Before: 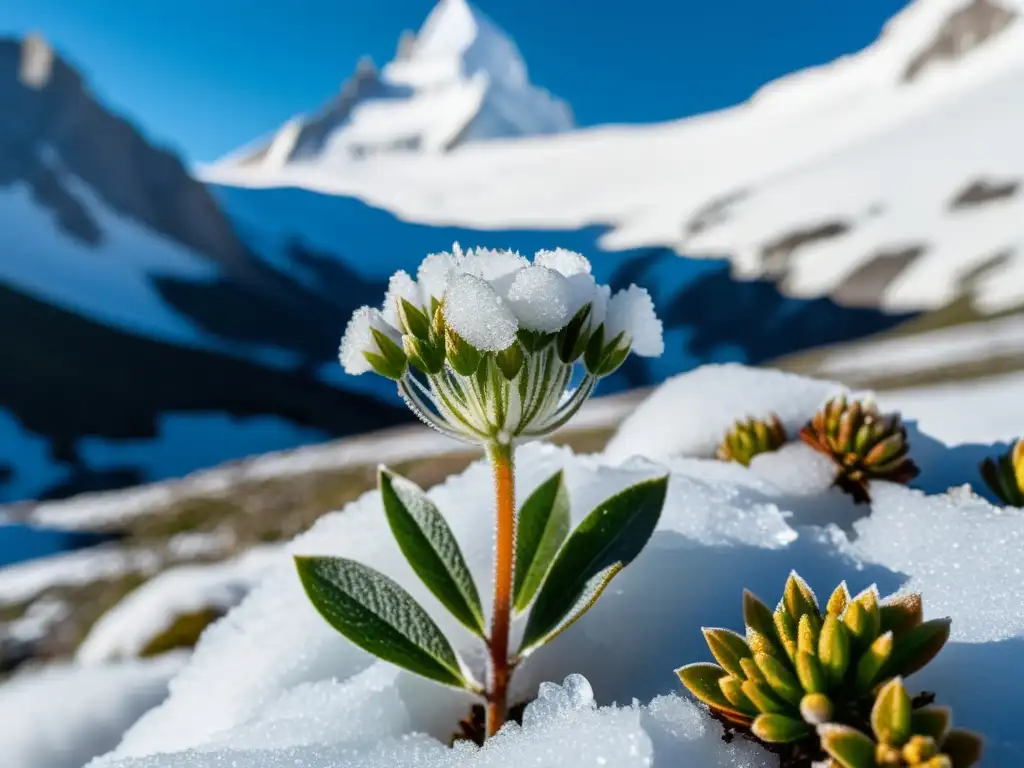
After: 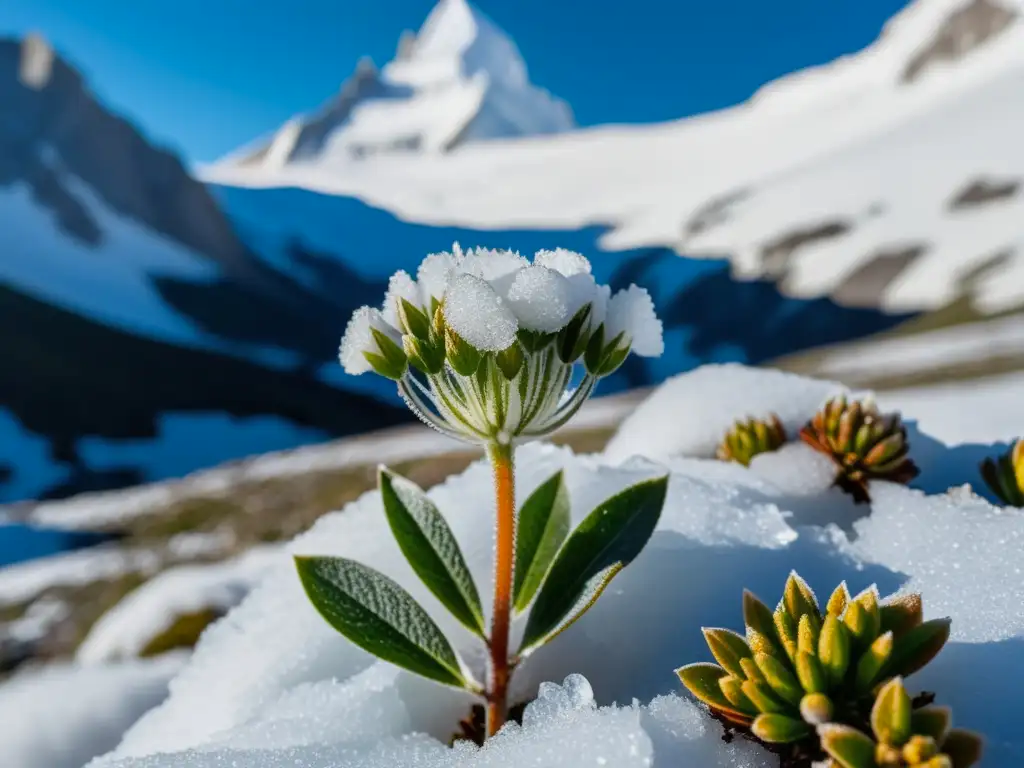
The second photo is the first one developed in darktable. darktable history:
shadows and highlights: shadows 25.4, white point adjustment -3, highlights -29.85
